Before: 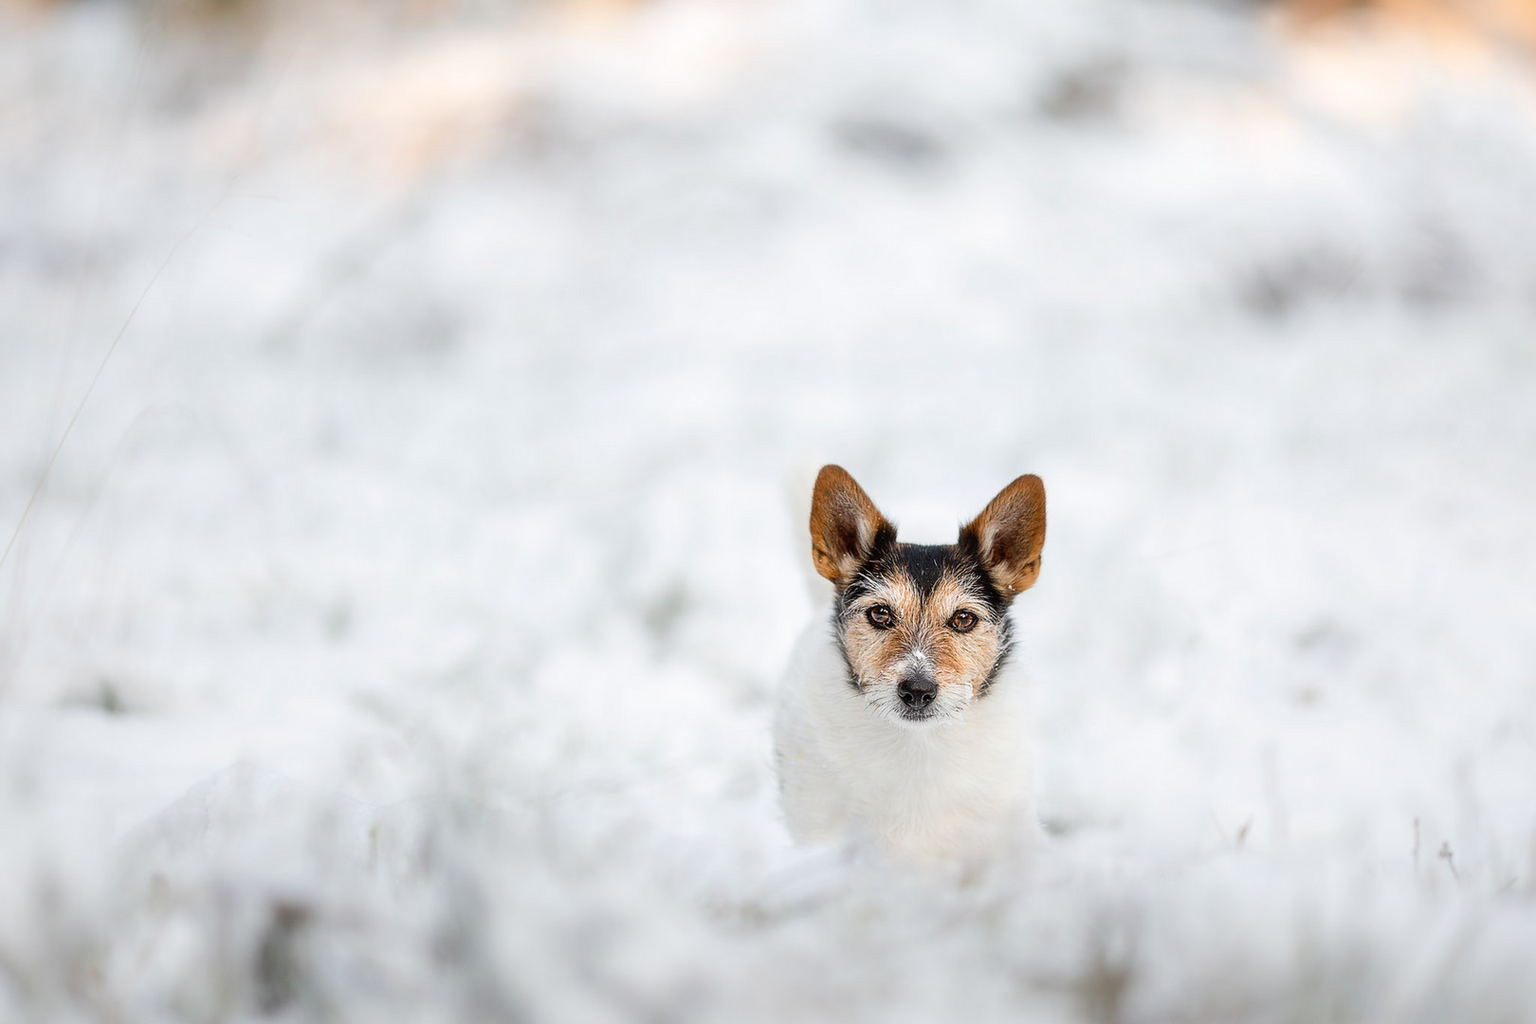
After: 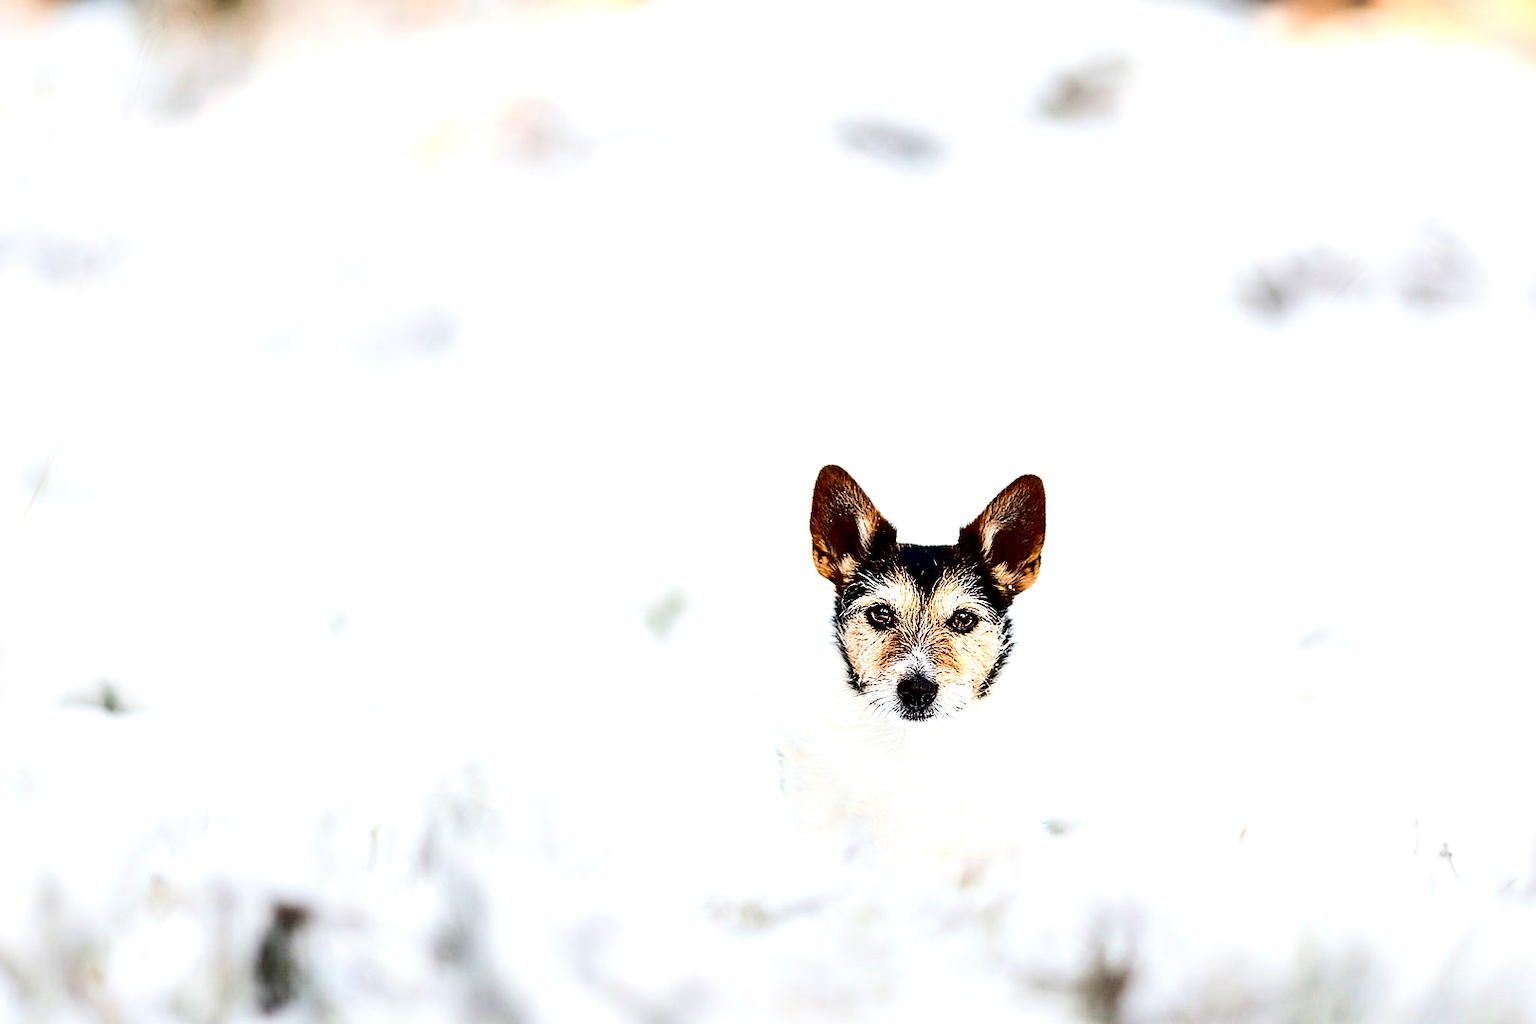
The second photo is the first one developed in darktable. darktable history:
velvia: on, module defaults
sharpen: amount 0.208
contrast equalizer: octaves 7, y [[0.6 ×6], [0.55 ×6], [0 ×6], [0 ×6], [0 ×6]]
tone equalizer: -8 EV -0.767 EV, -7 EV -0.732 EV, -6 EV -0.584 EV, -5 EV -0.402 EV, -3 EV 0.402 EV, -2 EV 0.6 EV, -1 EV 0.683 EV, +0 EV 0.728 EV, edges refinement/feathering 500, mask exposure compensation -1.57 EV, preserve details no
contrast brightness saturation: contrast 0.223
